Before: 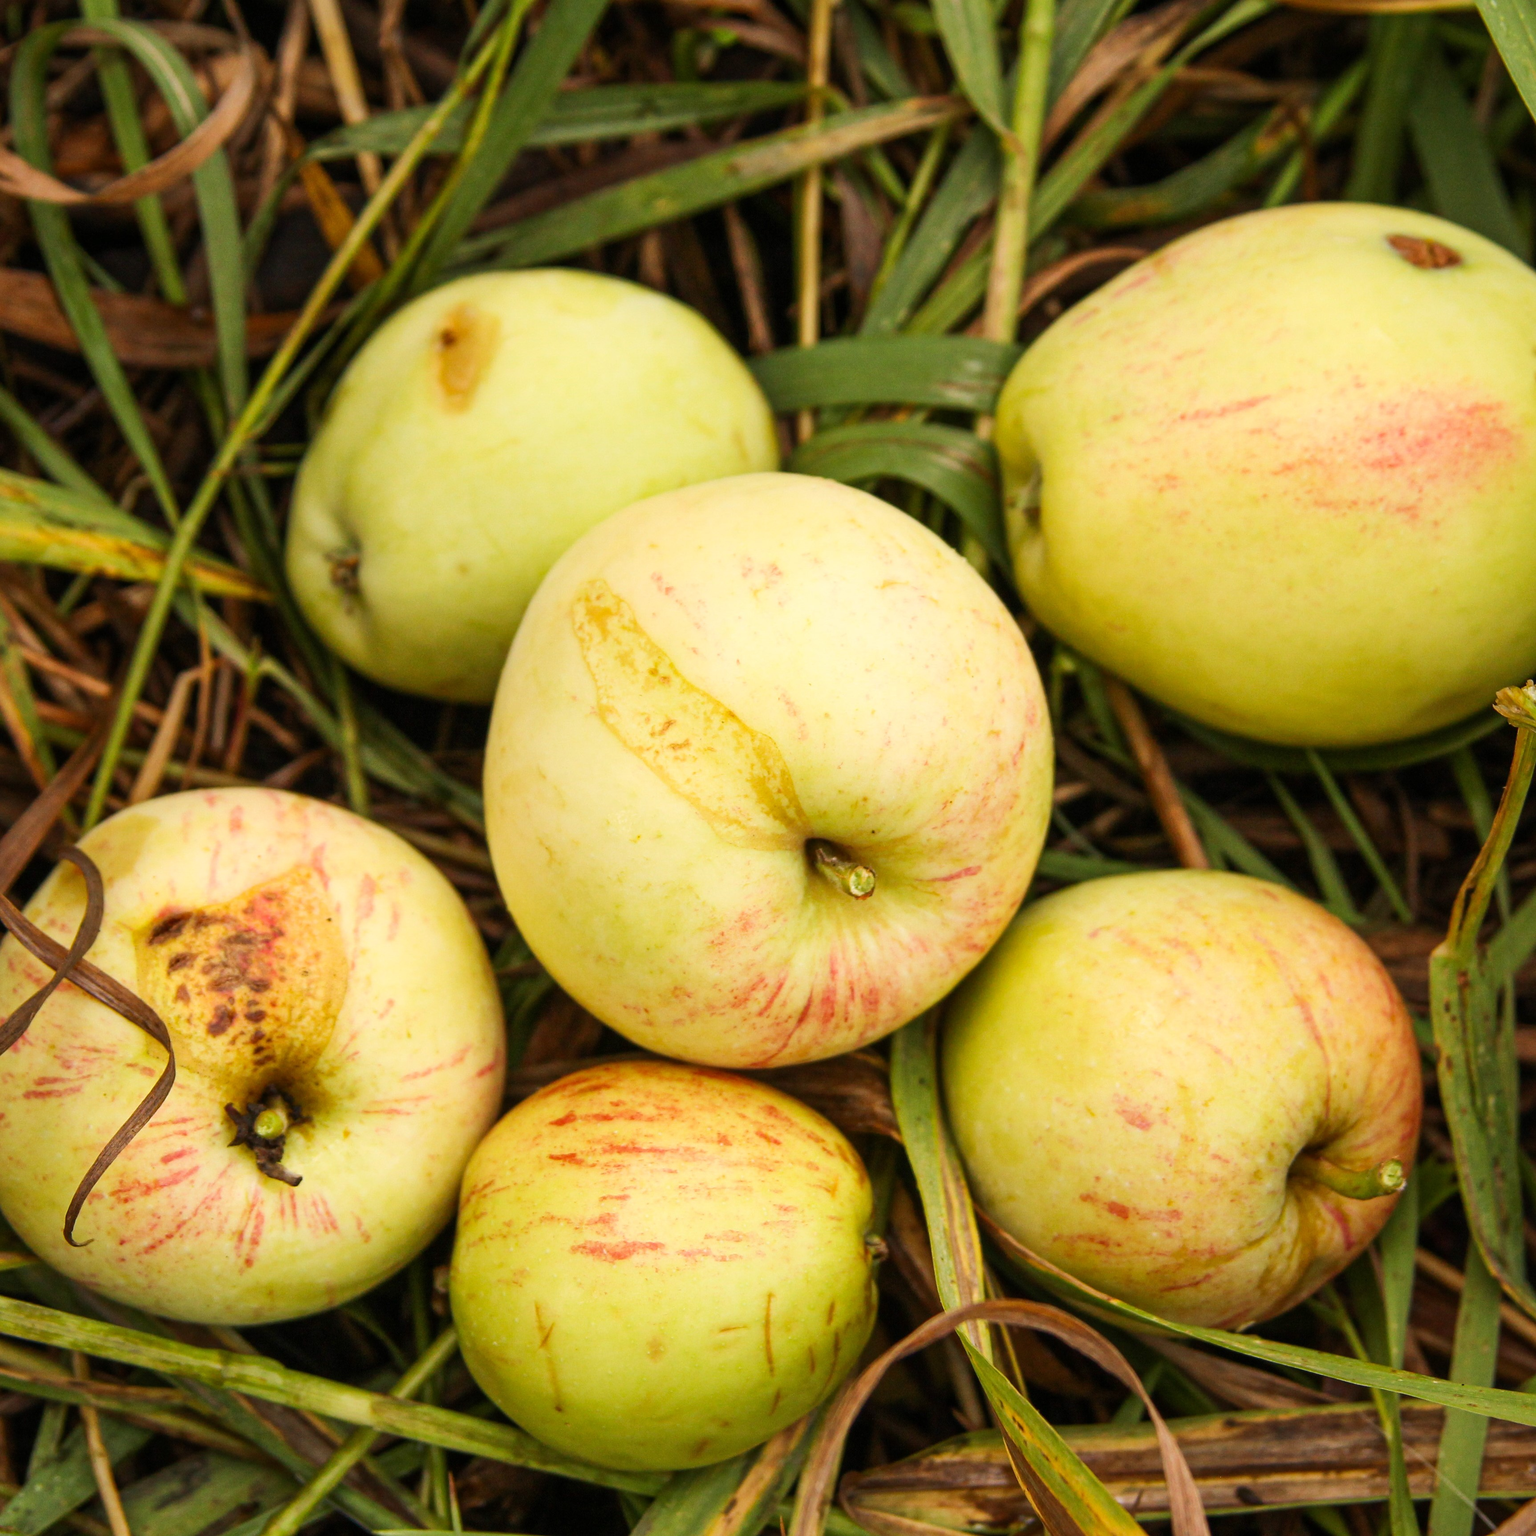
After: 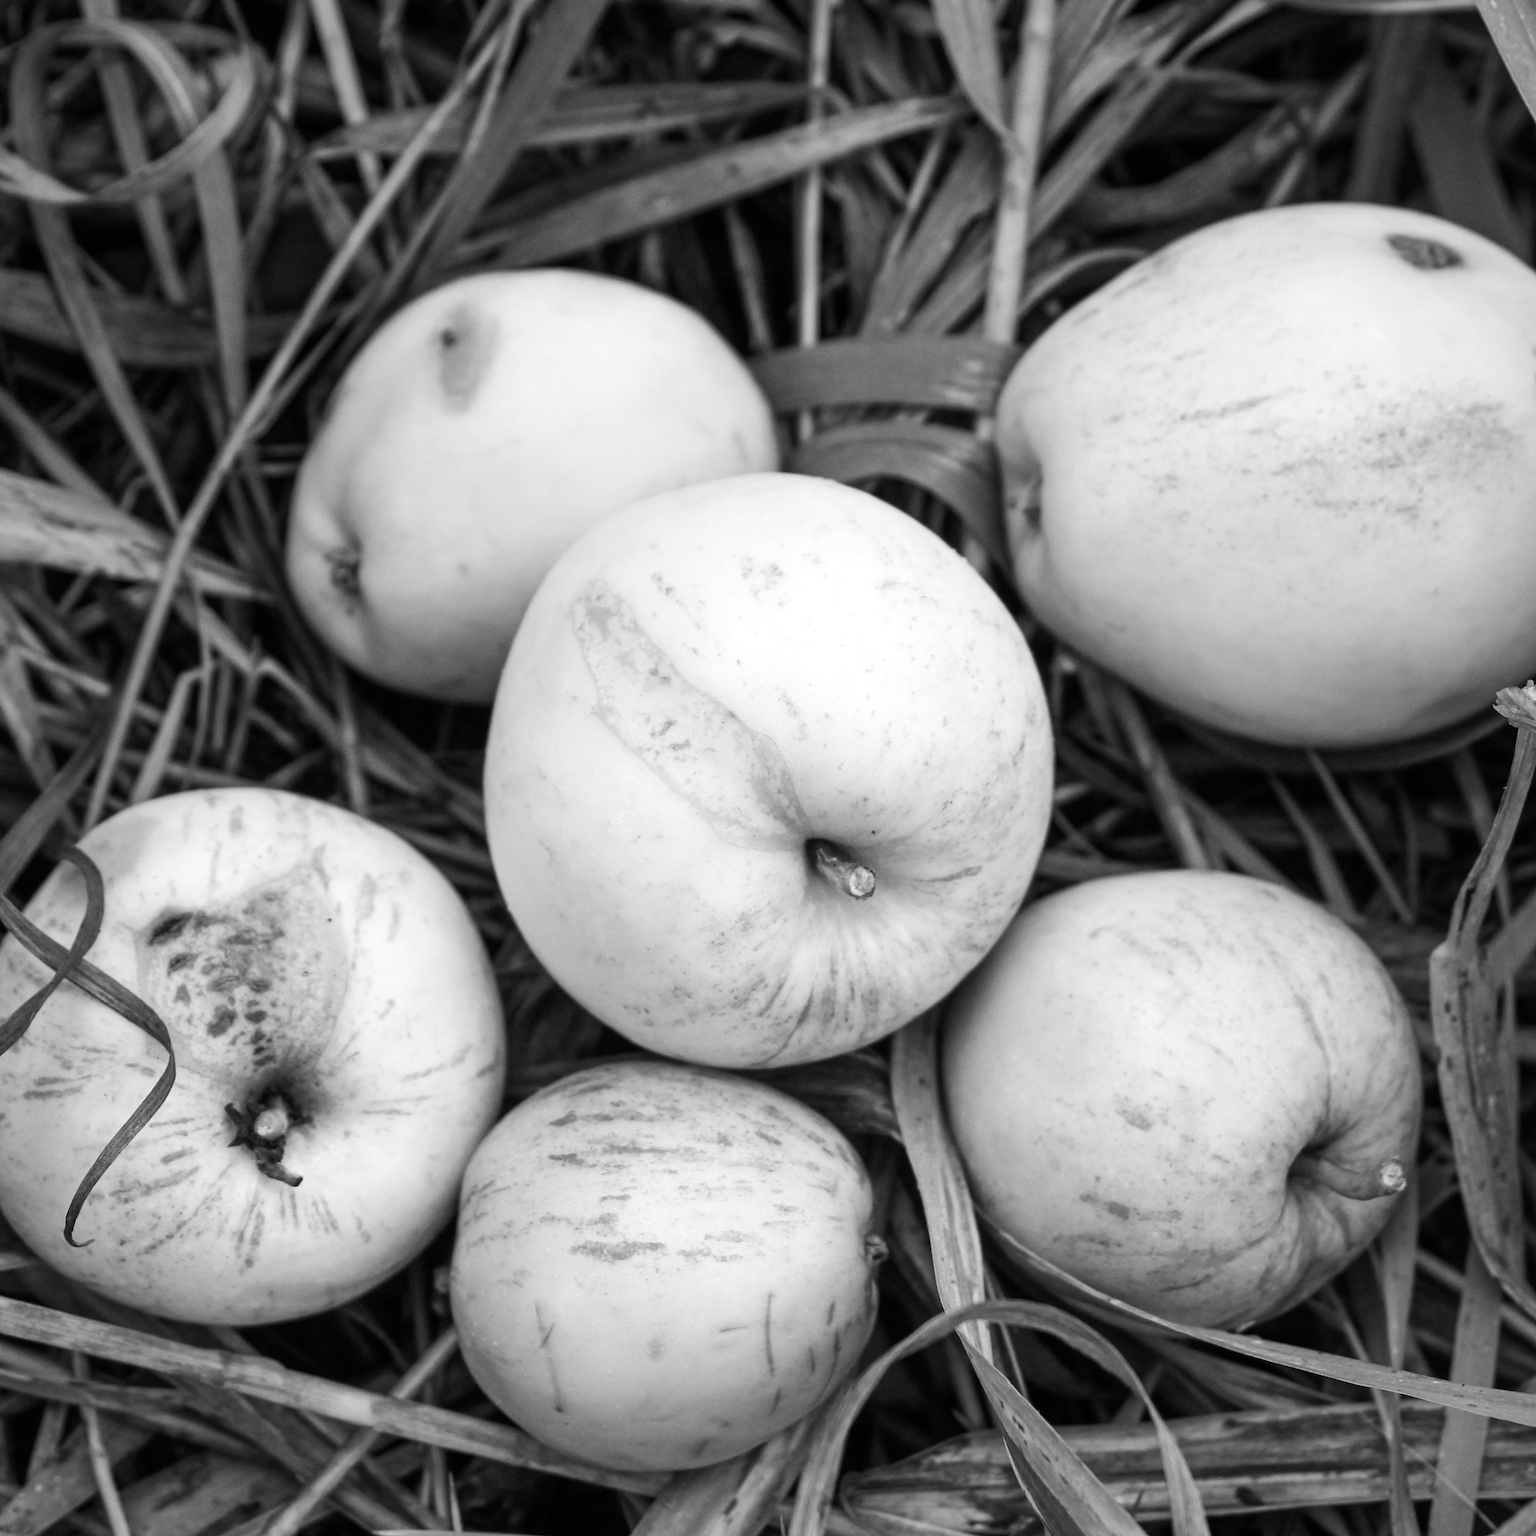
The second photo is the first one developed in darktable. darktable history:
color balance: contrast 6.48%, output saturation 113.3%
monochrome: on, module defaults
